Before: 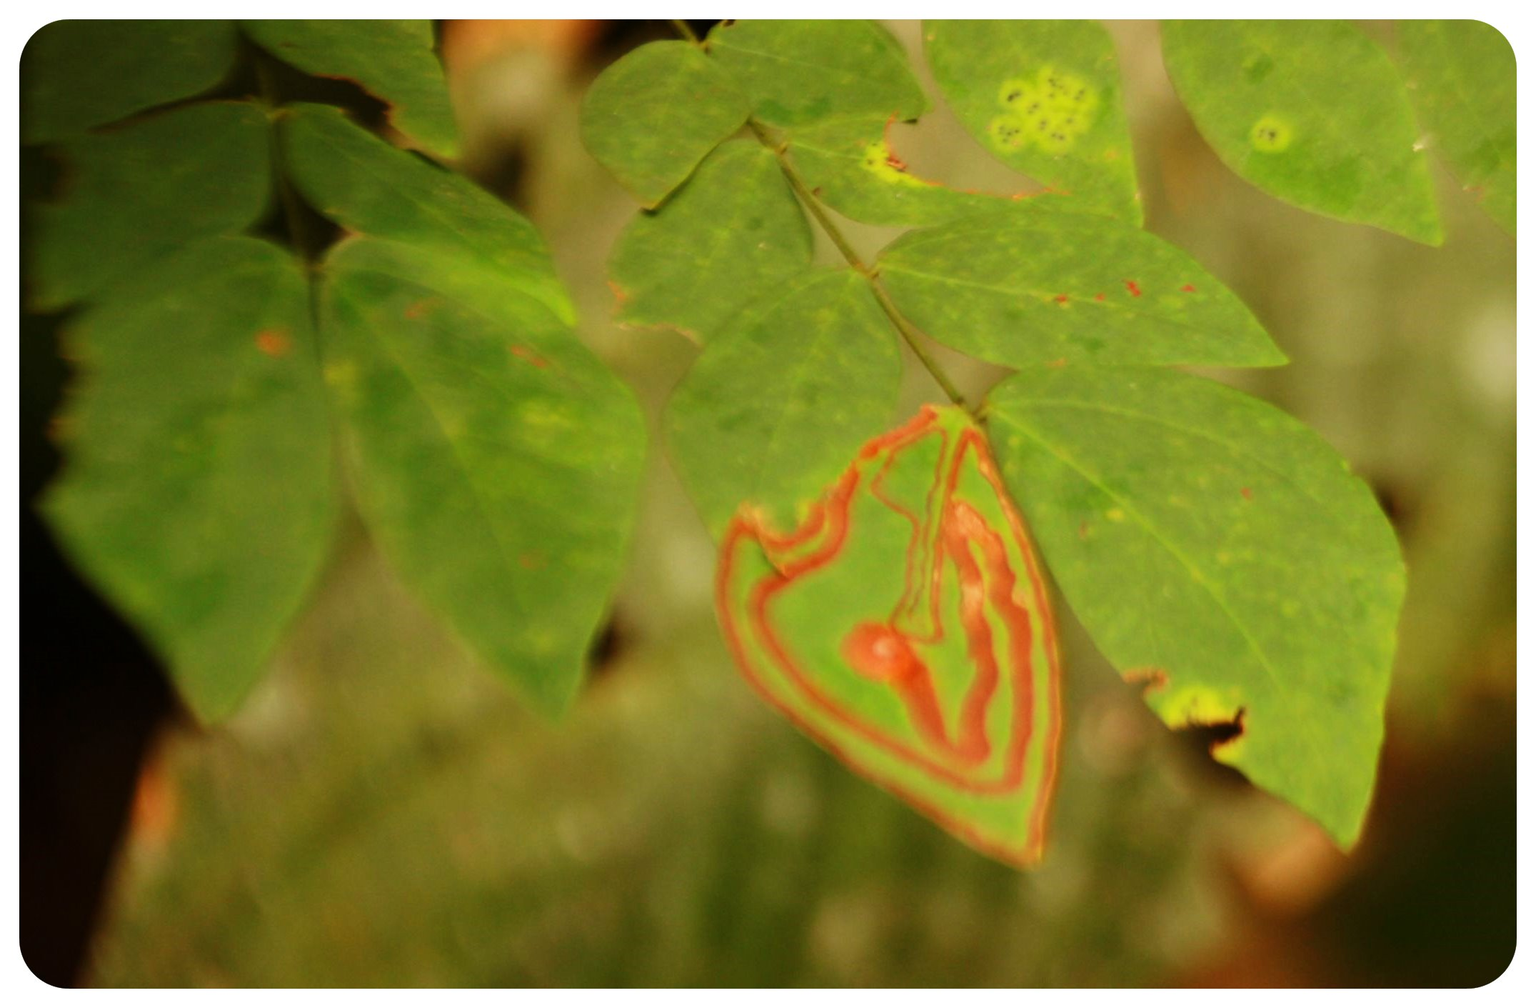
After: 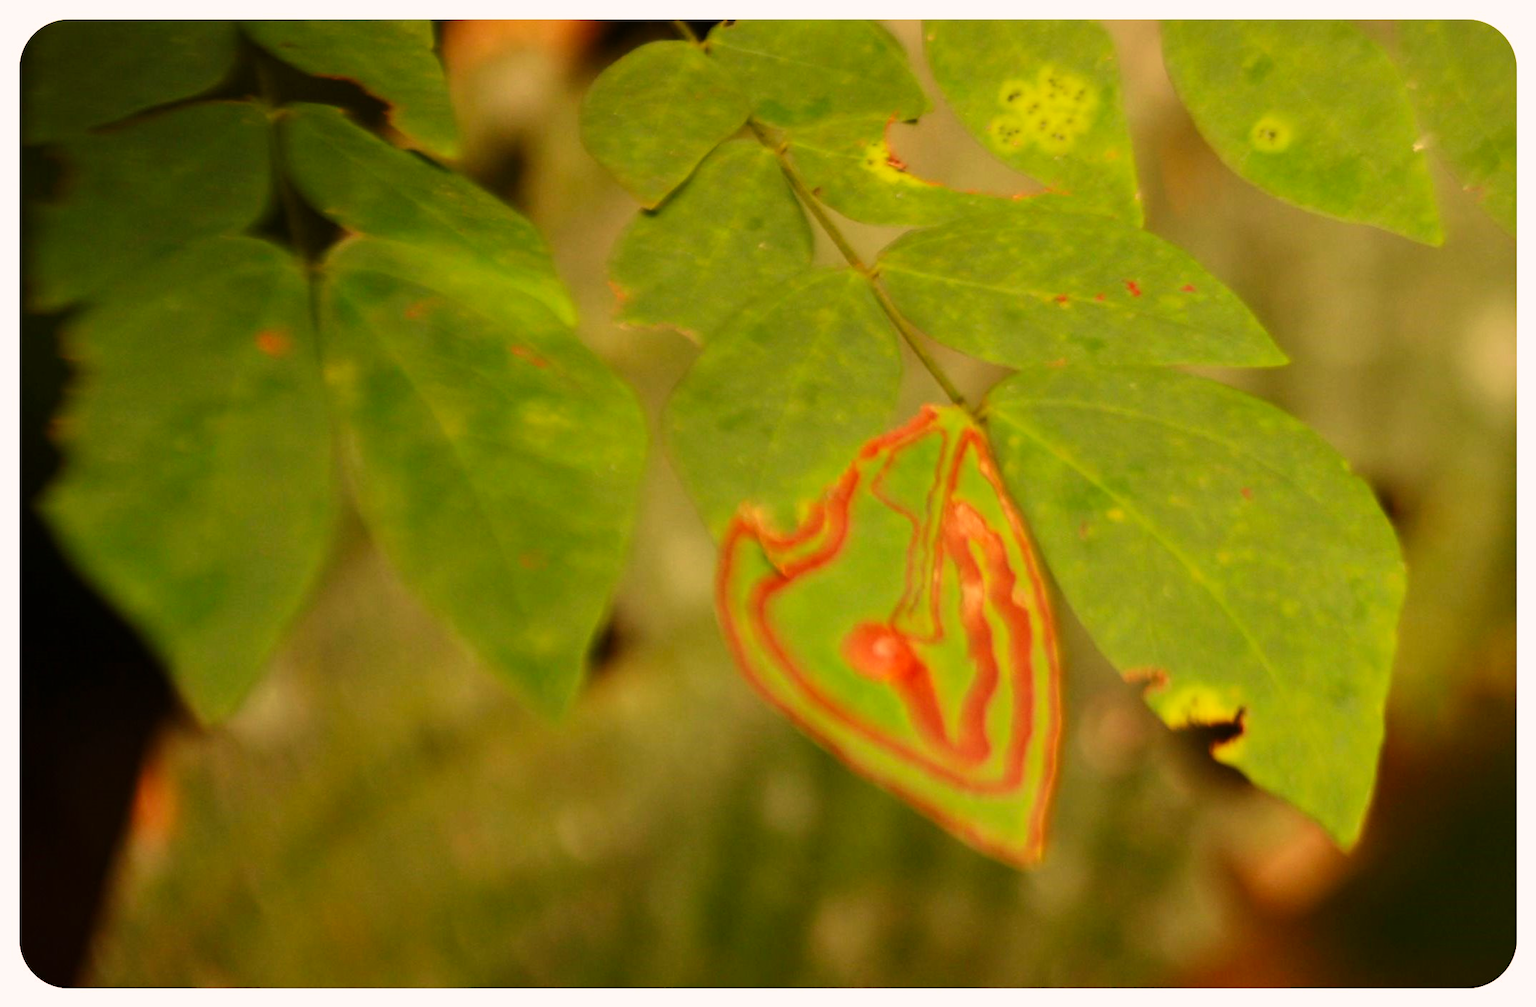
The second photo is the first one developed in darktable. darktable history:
color correction: highlights a* 12.57, highlights b* 5.4
contrast brightness saturation: contrast 0.042, saturation 0.072
exposure: compensate highlight preservation false
velvia: strength 44.49%
